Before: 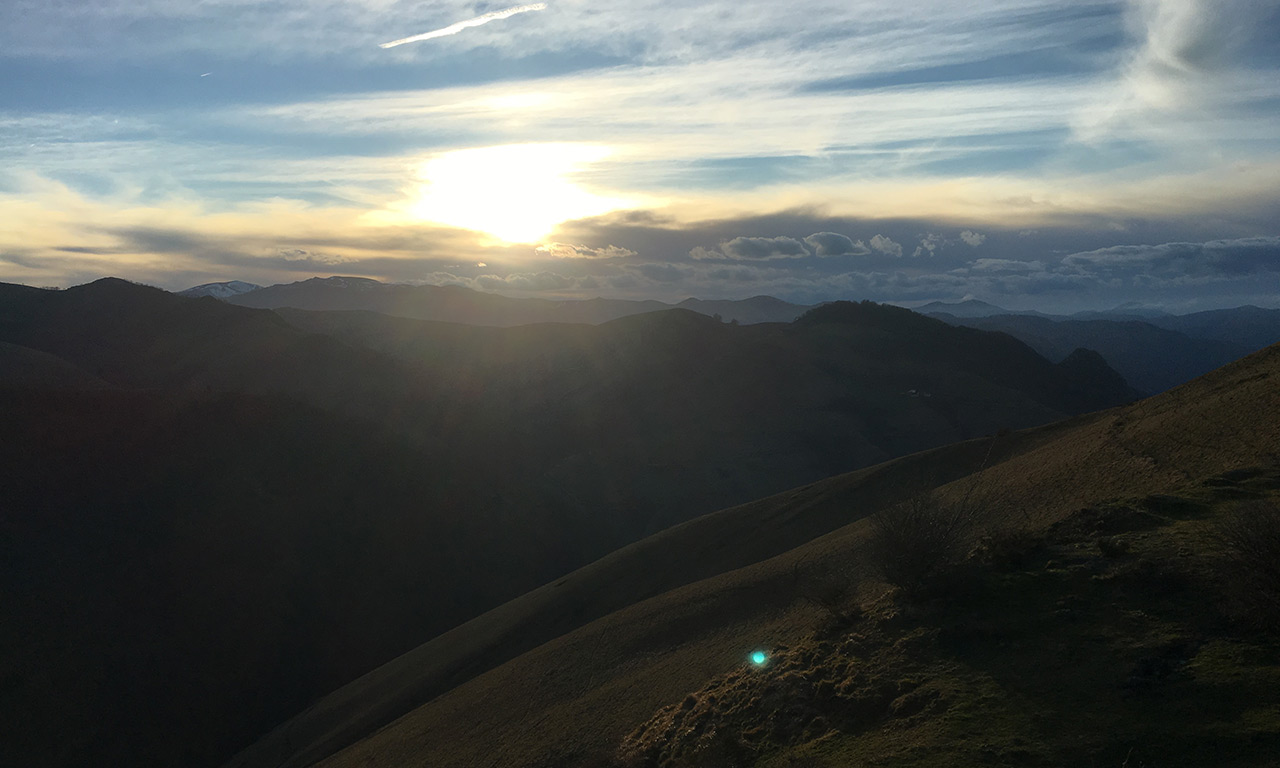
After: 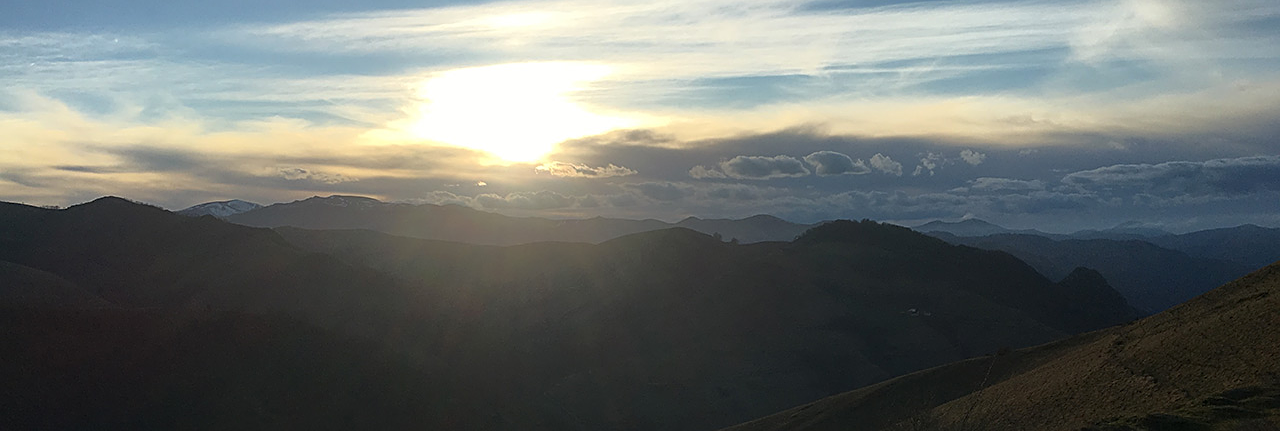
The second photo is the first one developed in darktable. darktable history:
sharpen: on, module defaults
crop and rotate: top 10.605%, bottom 33.274%
